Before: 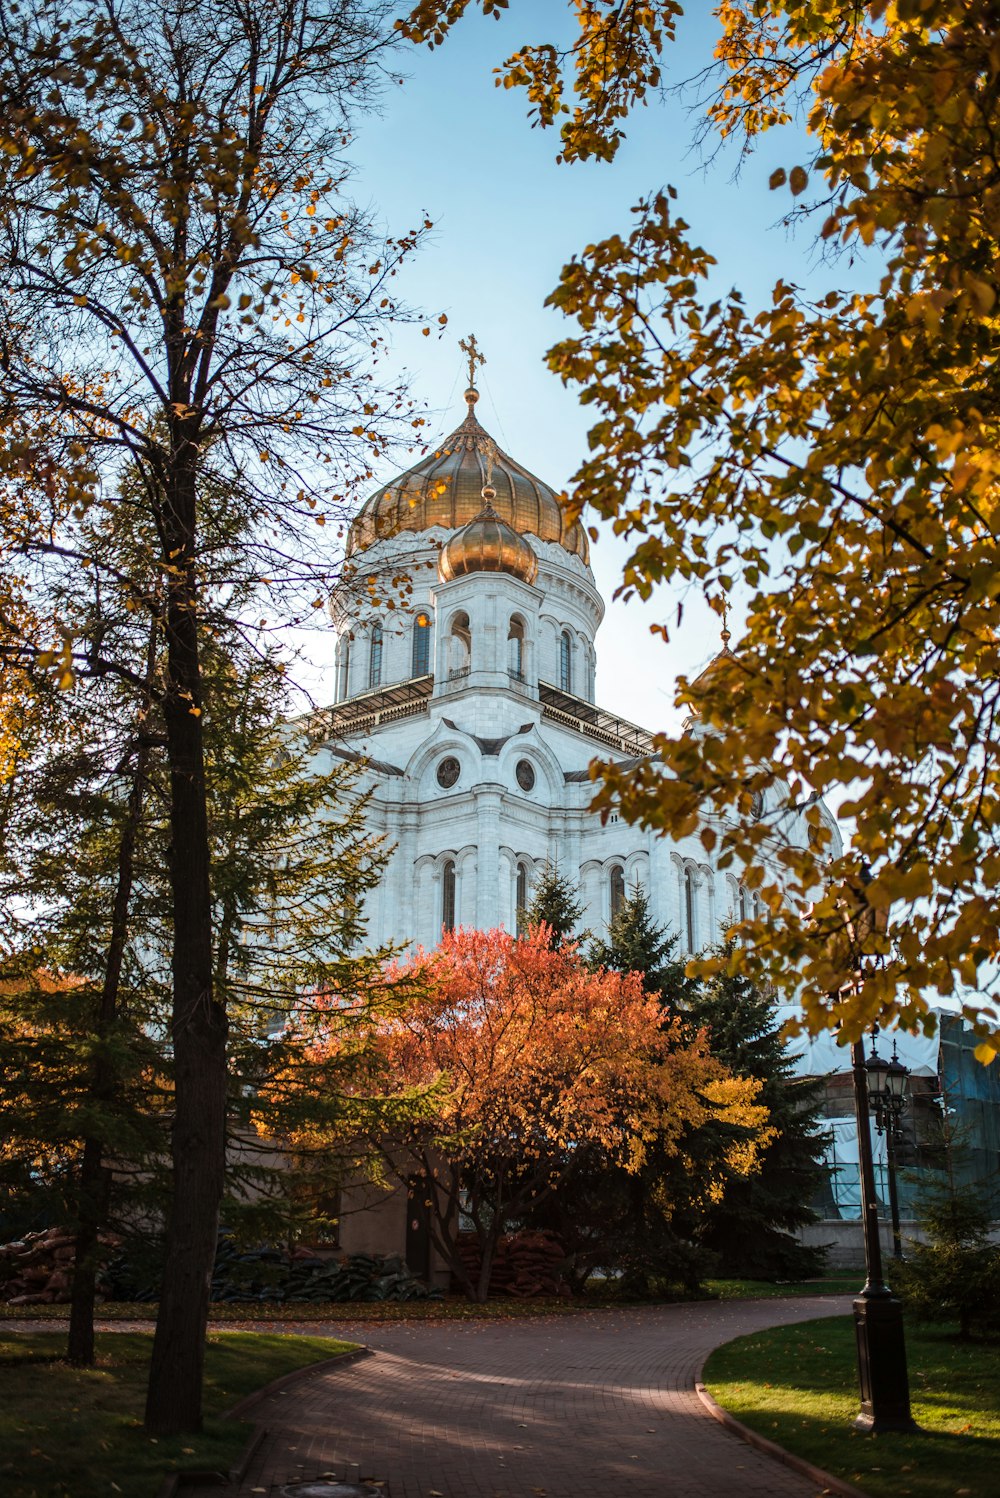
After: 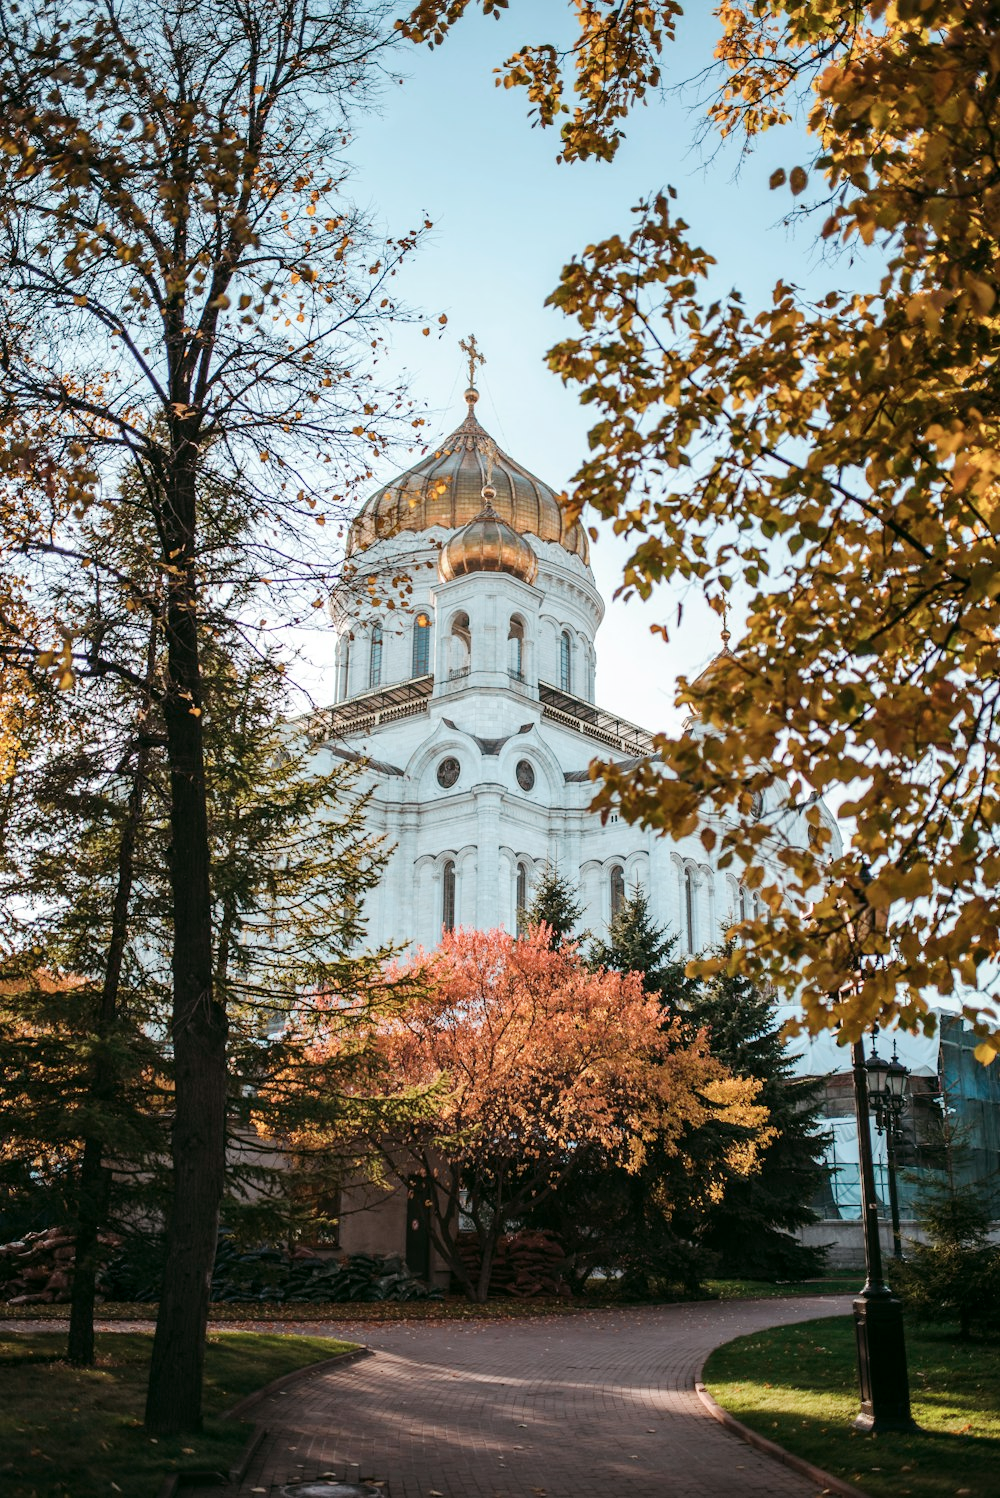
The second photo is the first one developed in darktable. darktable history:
tone curve: curves: ch0 [(0, 0) (0.003, 0.004) (0.011, 0.015) (0.025, 0.033) (0.044, 0.058) (0.069, 0.091) (0.1, 0.131) (0.136, 0.179) (0.177, 0.233) (0.224, 0.295) (0.277, 0.364) (0.335, 0.434) (0.399, 0.51) (0.468, 0.583) (0.543, 0.654) (0.623, 0.724) (0.709, 0.789) (0.801, 0.852) (0.898, 0.924) (1, 1)], preserve colors none
color look up table: target L [62.47, 44.07, 31.95, 199.92, 100, 80.67, 69.43, 59.56, 56.54, 48.42, 42.94, 43.16, 34.72, 26.18, 71.03, 58.9, 51.25, 47.94, 36.39, 25.61, 63.64, 48.63, 43.76, 27.01, 0 ×25], target a [-19.19, -28.1, -8.1, 0.011, -0.001, 0.092, -0.303, 15.95, 15.78, 30.57, -0.143, 41.37, 40.59, 10.76, -0.612, -0.856, 4.607, 40.19, 1.57, 16.46, -25.21, -23.25, -6.334, -0.522, 0 ×25], target b [44.06, 24.25, 15.32, -0.137, 0.007, 0.98, 64.2, 53.93, 13.12, 42.72, 0.037, 15.04, 21.51, 10.02, -0.706, 0.069, -19.82, -11.96, -33.72, -11.75, -2.477, -20.7, -18.16, -0.3, 0 ×25], num patches 24
